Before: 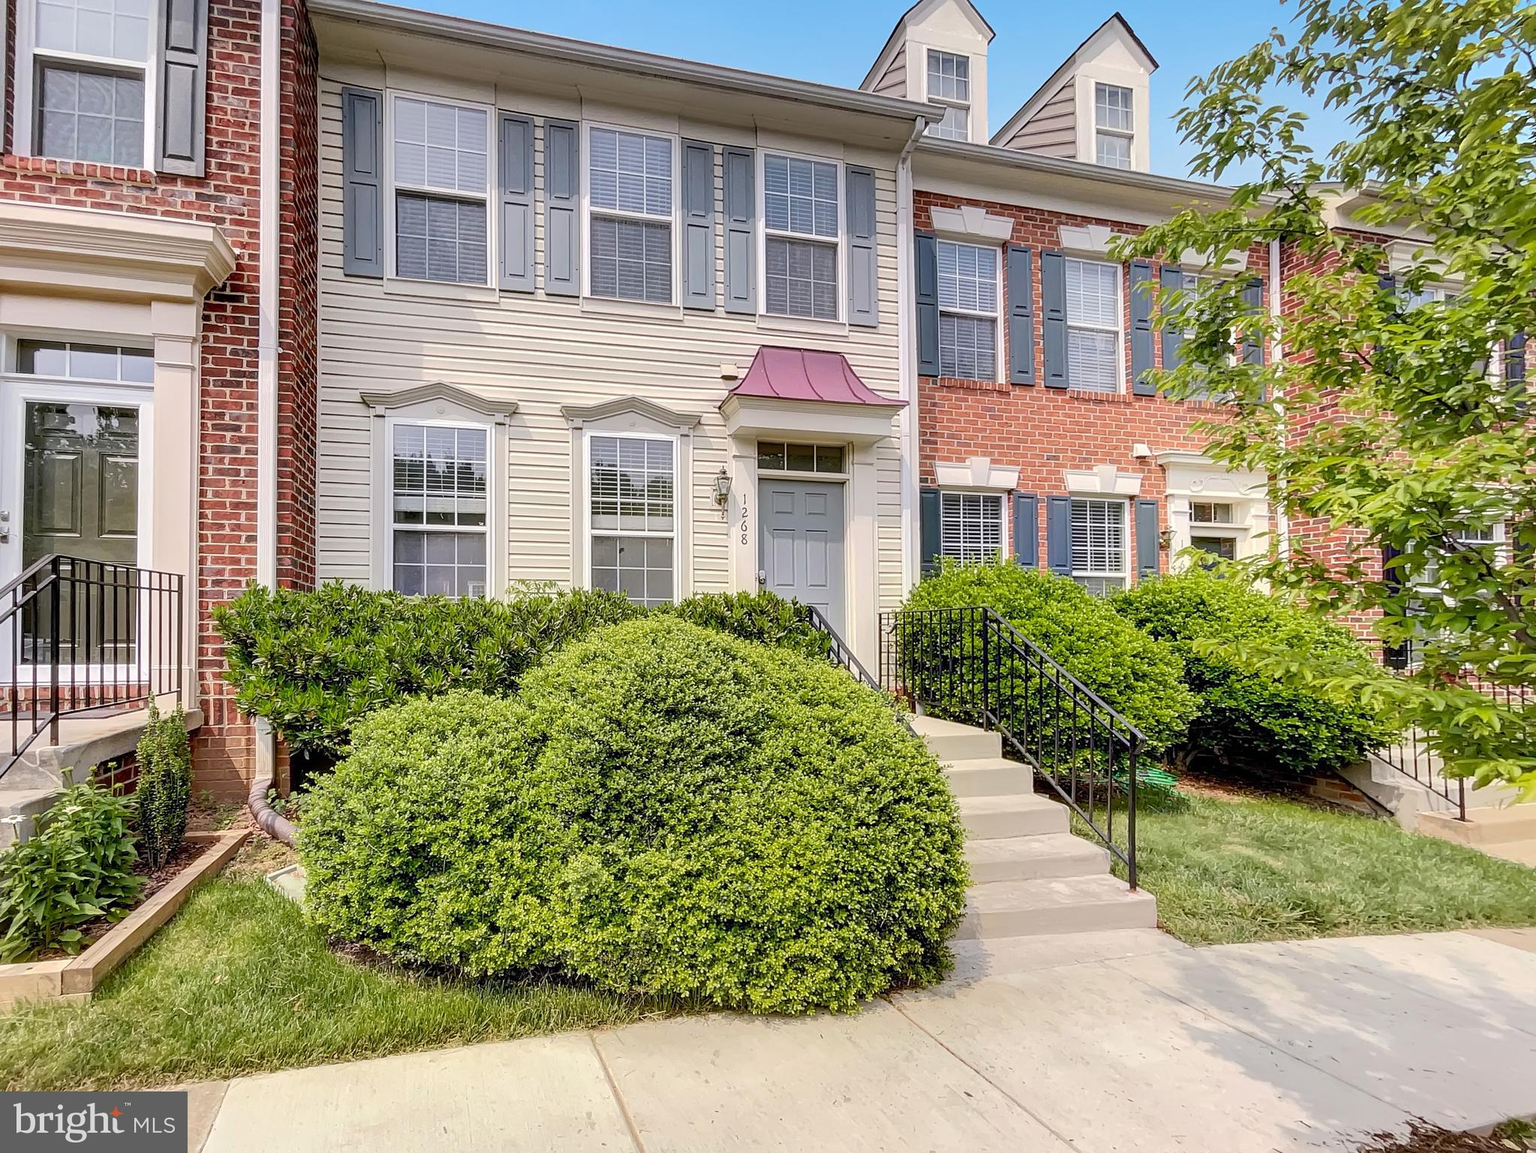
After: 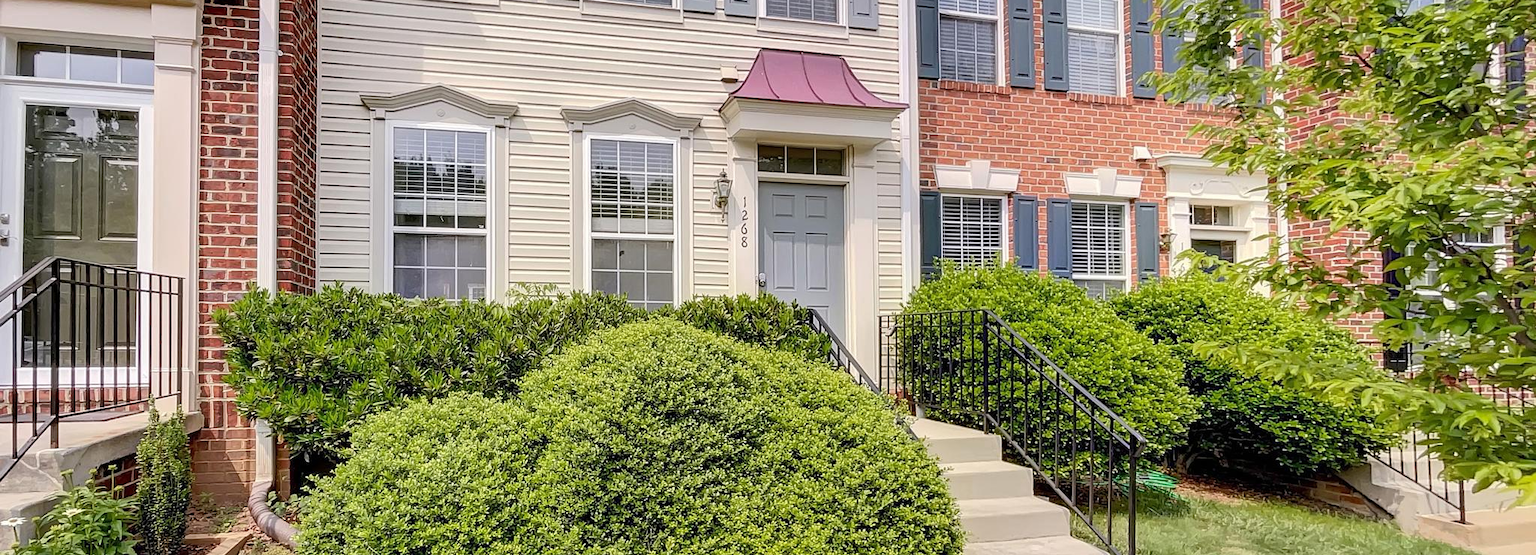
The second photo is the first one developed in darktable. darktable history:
crop and rotate: top 25.795%, bottom 25.984%
